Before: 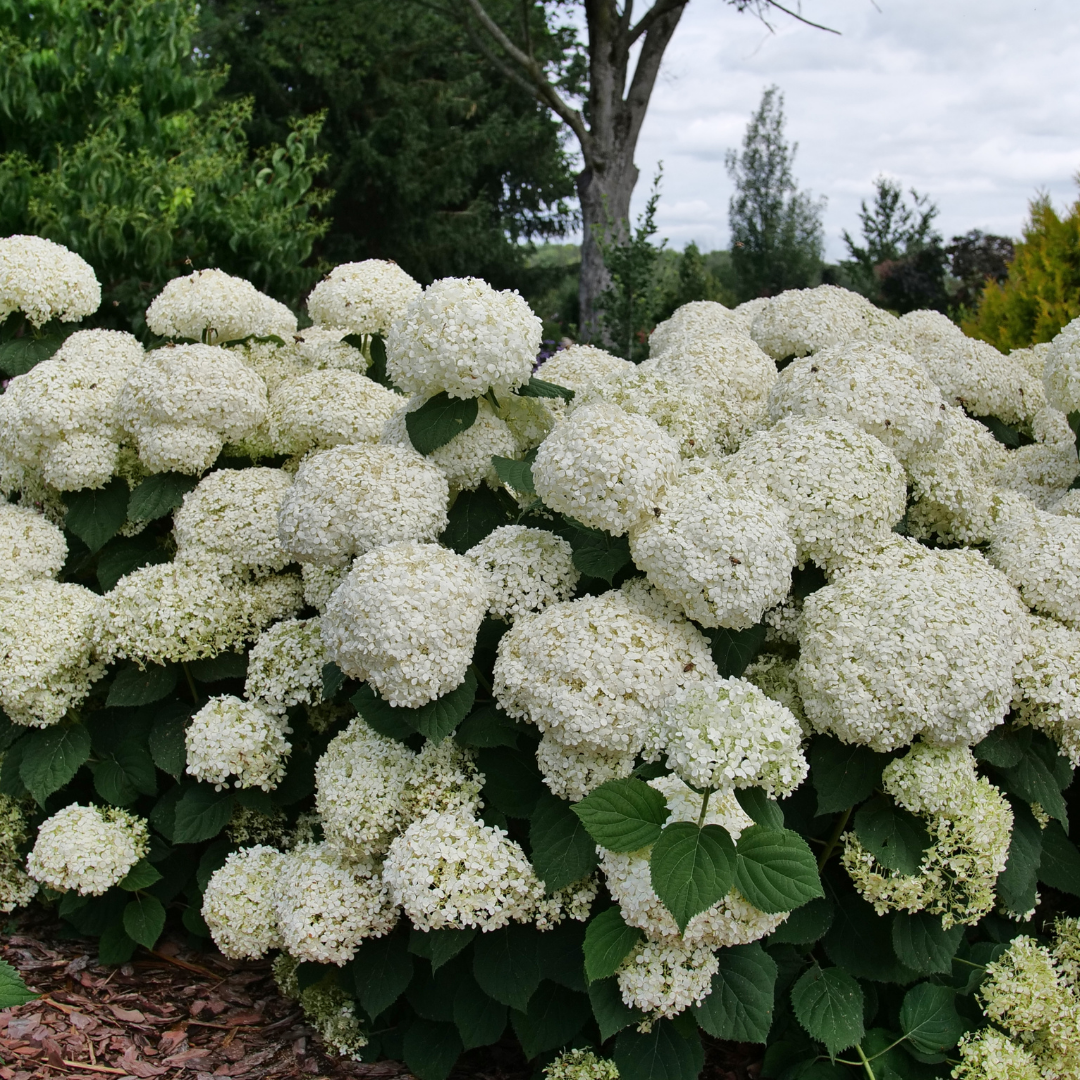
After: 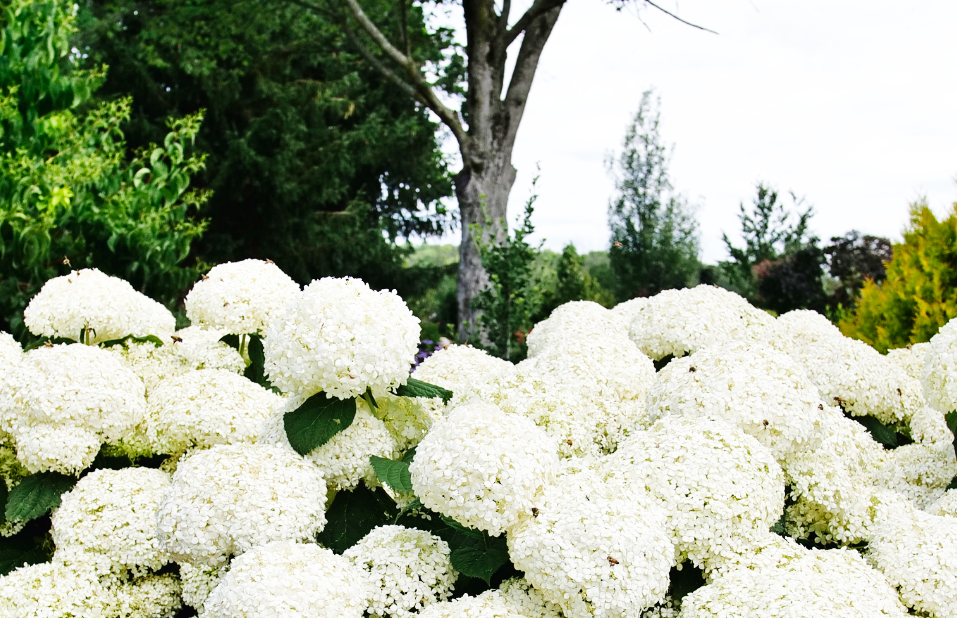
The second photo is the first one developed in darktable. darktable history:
base curve: curves: ch0 [(0, 0.003) (0.001, 0.002) (0.006, 0.004) (0.02, 0.022) (0.048, 0.086) (0.094, 0.234) (0.162, 0.431) (0.258, 0.629) (0.385, 0.8) (0.548, 0.918) (0.751, 0.988) (1, 1)], preserve colors none
crop and rotate: left 11.329%, bottom 42.696%
